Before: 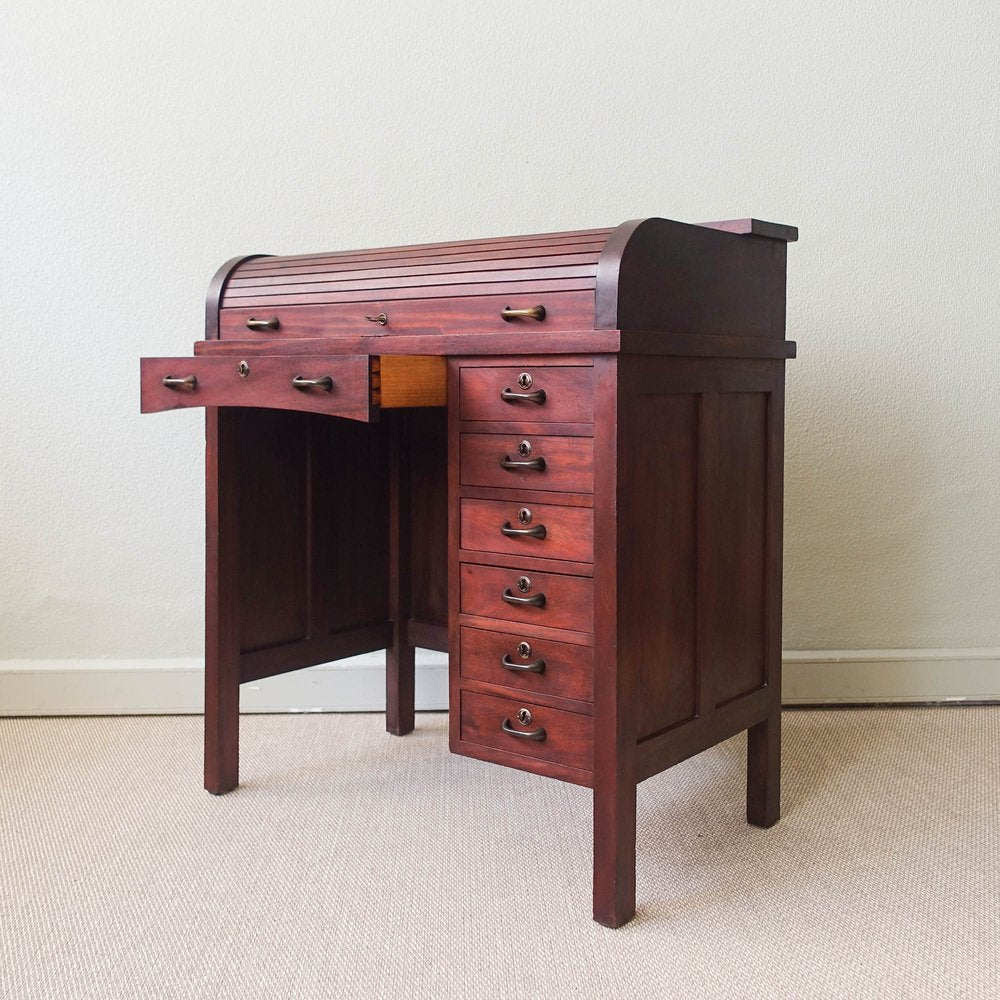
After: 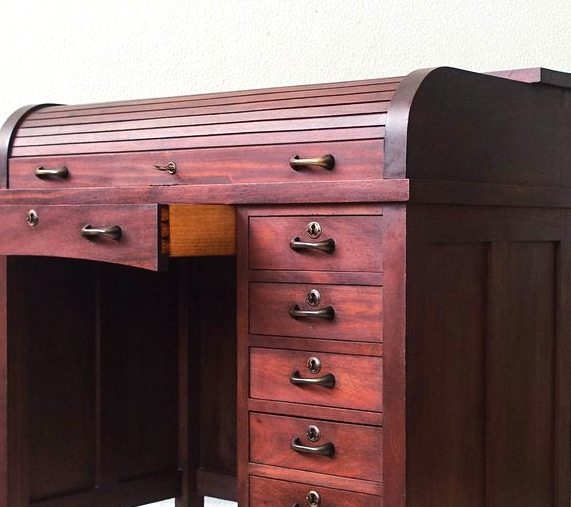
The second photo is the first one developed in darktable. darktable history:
crop: left 21.142%, top 15.166%, right 21.661%, bottom 34.092%
tone equalizer: -8 EV -0.424 EV, -7 EV -0.371 EV, -6 EV -0.314 EV, -5 EV -0.195 EV, -3 EV 0.241 EV, -2 EV 0.305 EV, -1 EV 0.407 EV, +0 EV 0.409 EV, edges refinement/feathering 500, mask exposure compensation -1.57 EV, preserve details no
